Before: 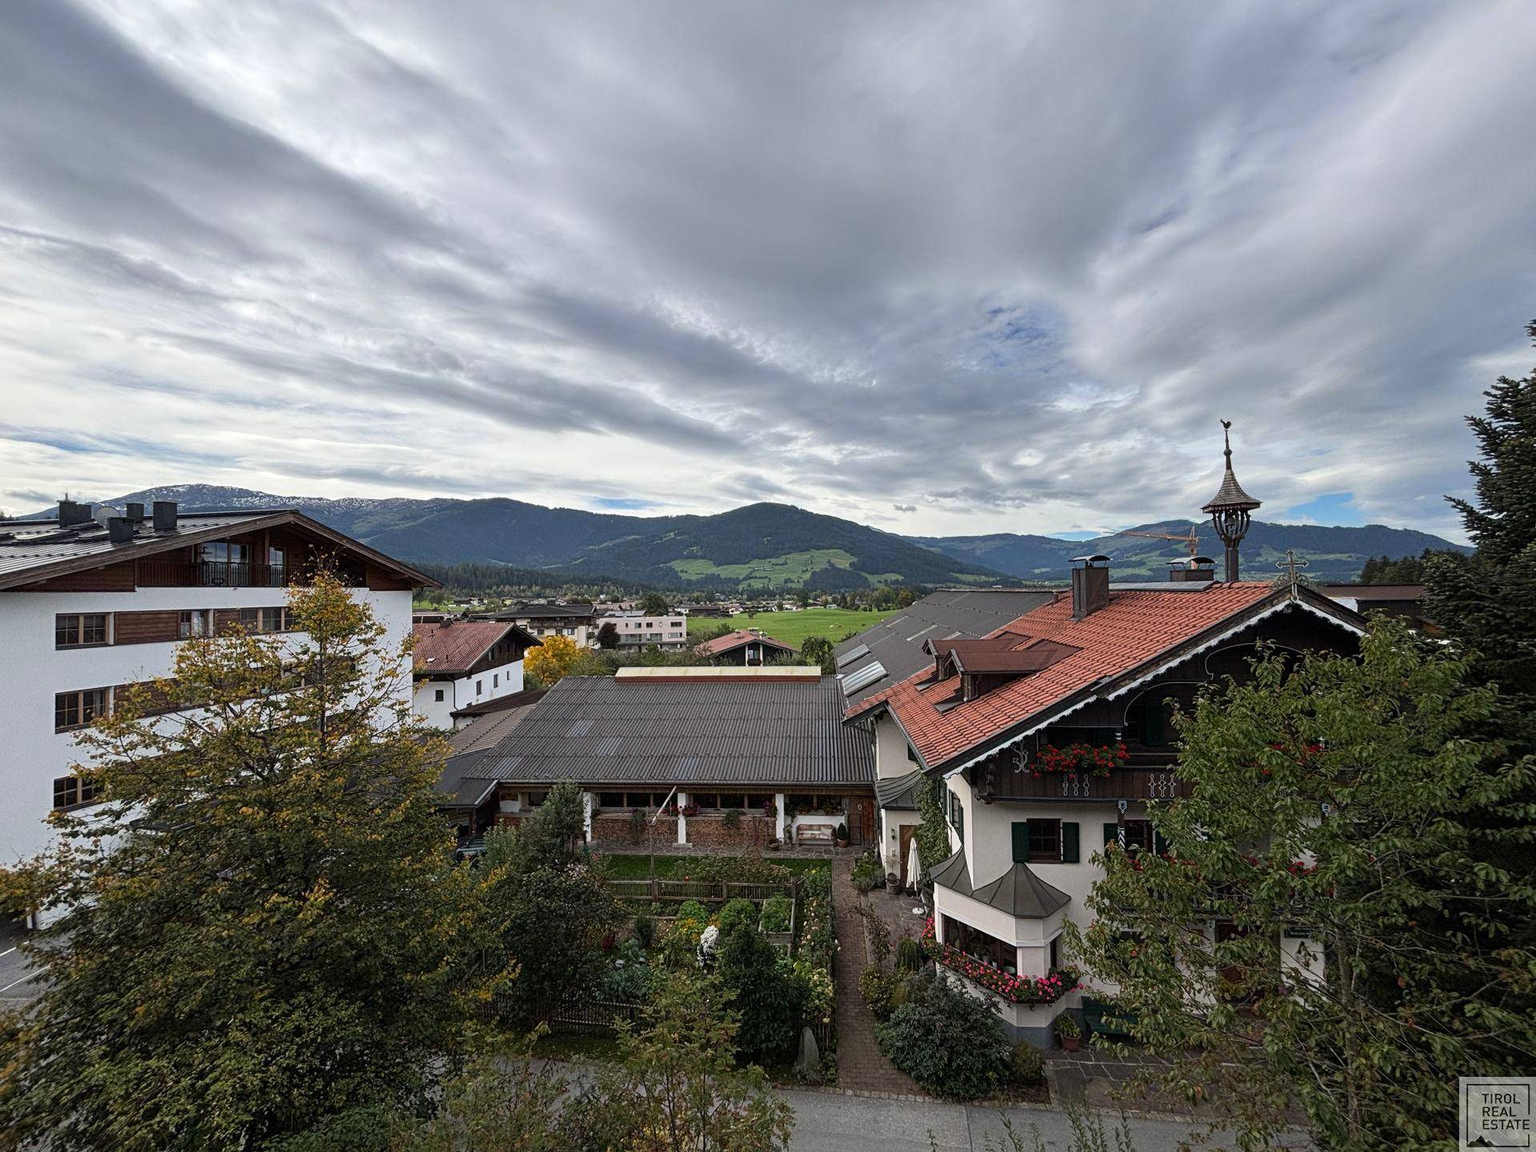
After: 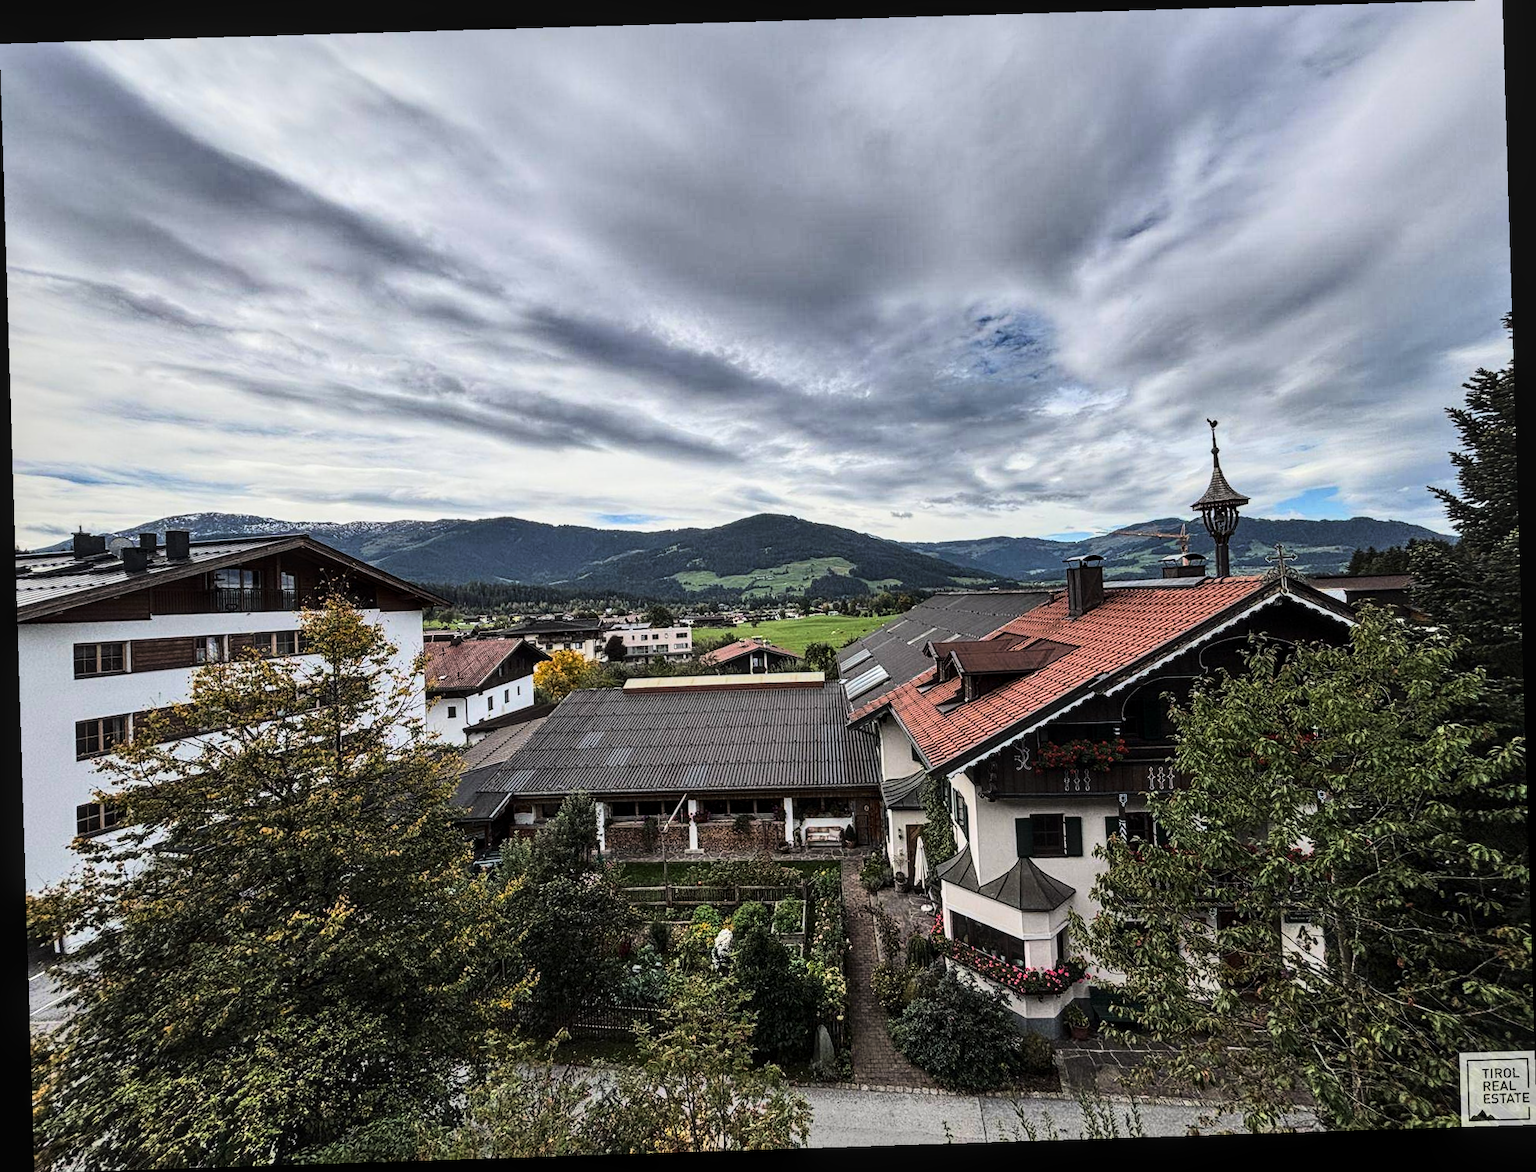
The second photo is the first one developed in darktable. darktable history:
tone curve: curves: ch0 [(0, 0) (0.195, 0.109) (0.751, 0.848) (1, 1)], color space Lab, linked channels, preserve colors none
local contrast: on, module defaults
shadows and highlights: white point adjustment 0.05, highlights color adjustment 55.9%, soften with gaussian
rotate and perspective: rotation -1.77°, lens shift (horizontal) 0.004, automatic cropping off
